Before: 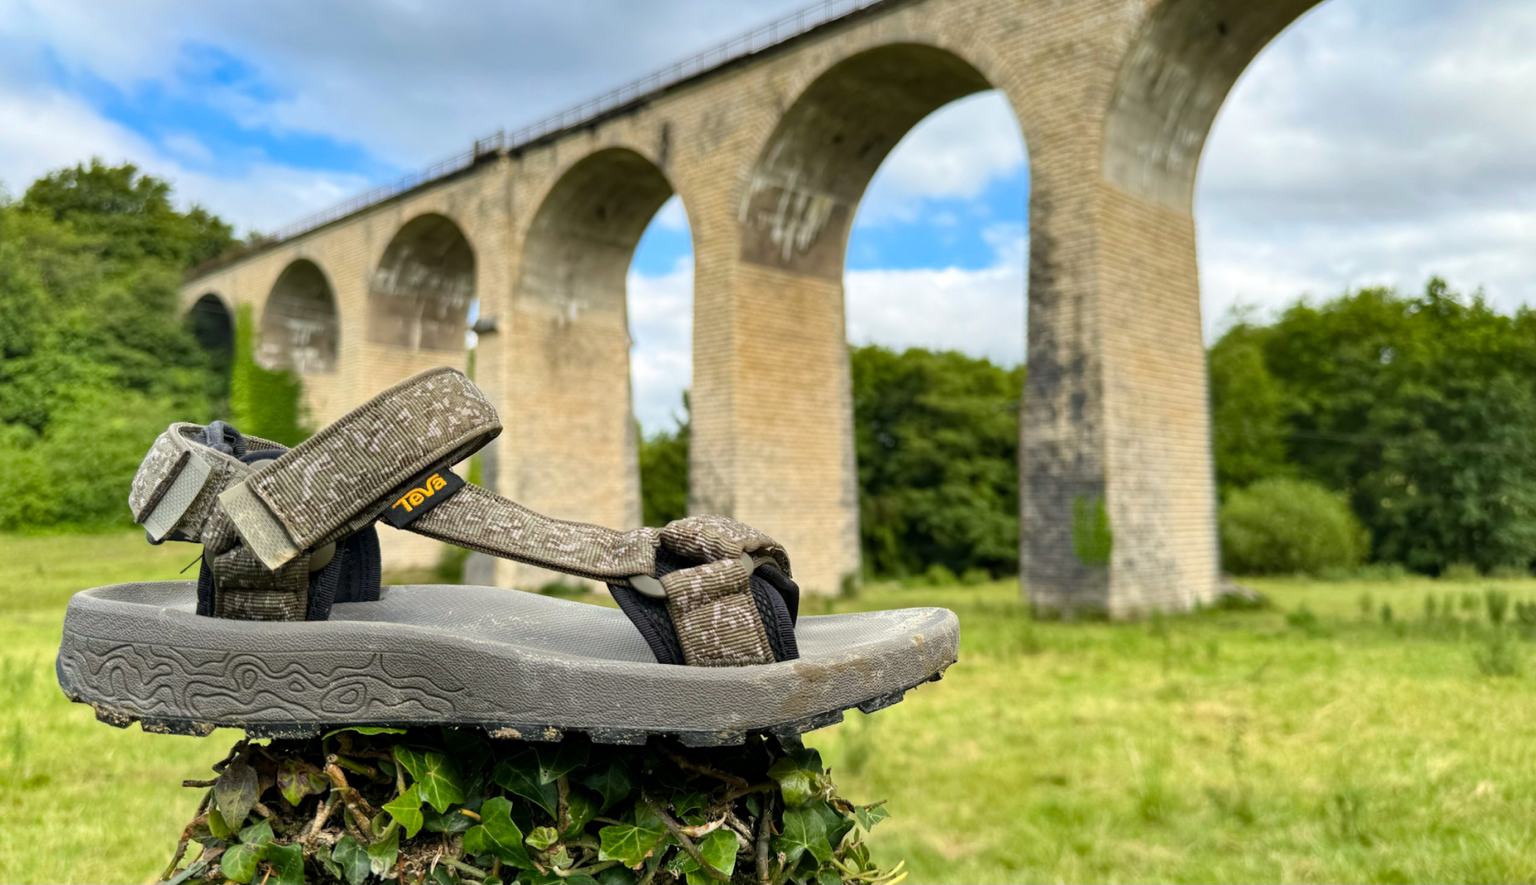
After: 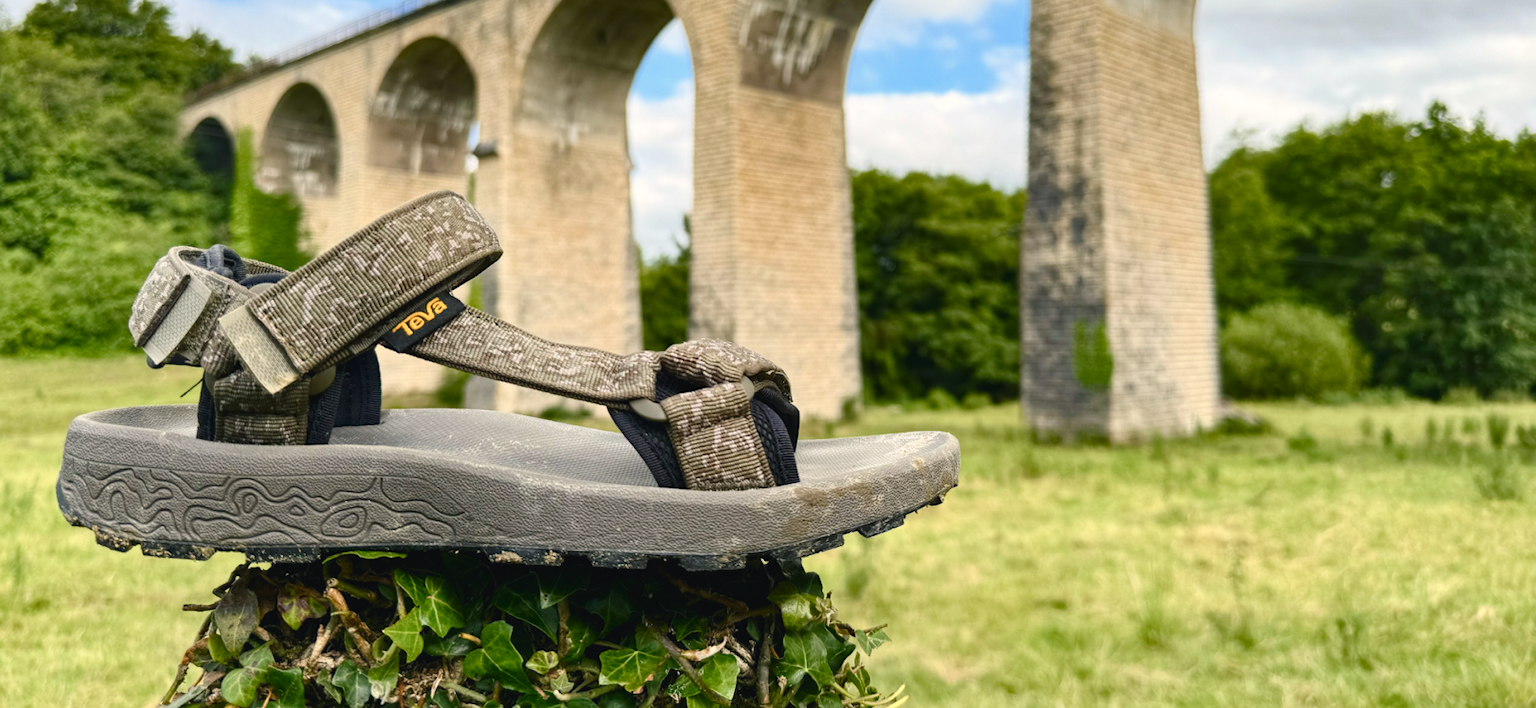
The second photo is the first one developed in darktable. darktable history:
color balance rgb: shadows lift › chroma 2%, shadows lift › hue 250°, power › hue 326.4°, highlights gain › chroma 2%, highlights gain › hue 64.8°, global offset › luminance 0.5%, global offset › hue 58.8°, perceptual saturation grading › highlights -25%, perceptual saturation grading › shadows 30%, global vibrance 15%
crop and rotate: top 19.998%
contrast brightness saturation: contrast 0.14
